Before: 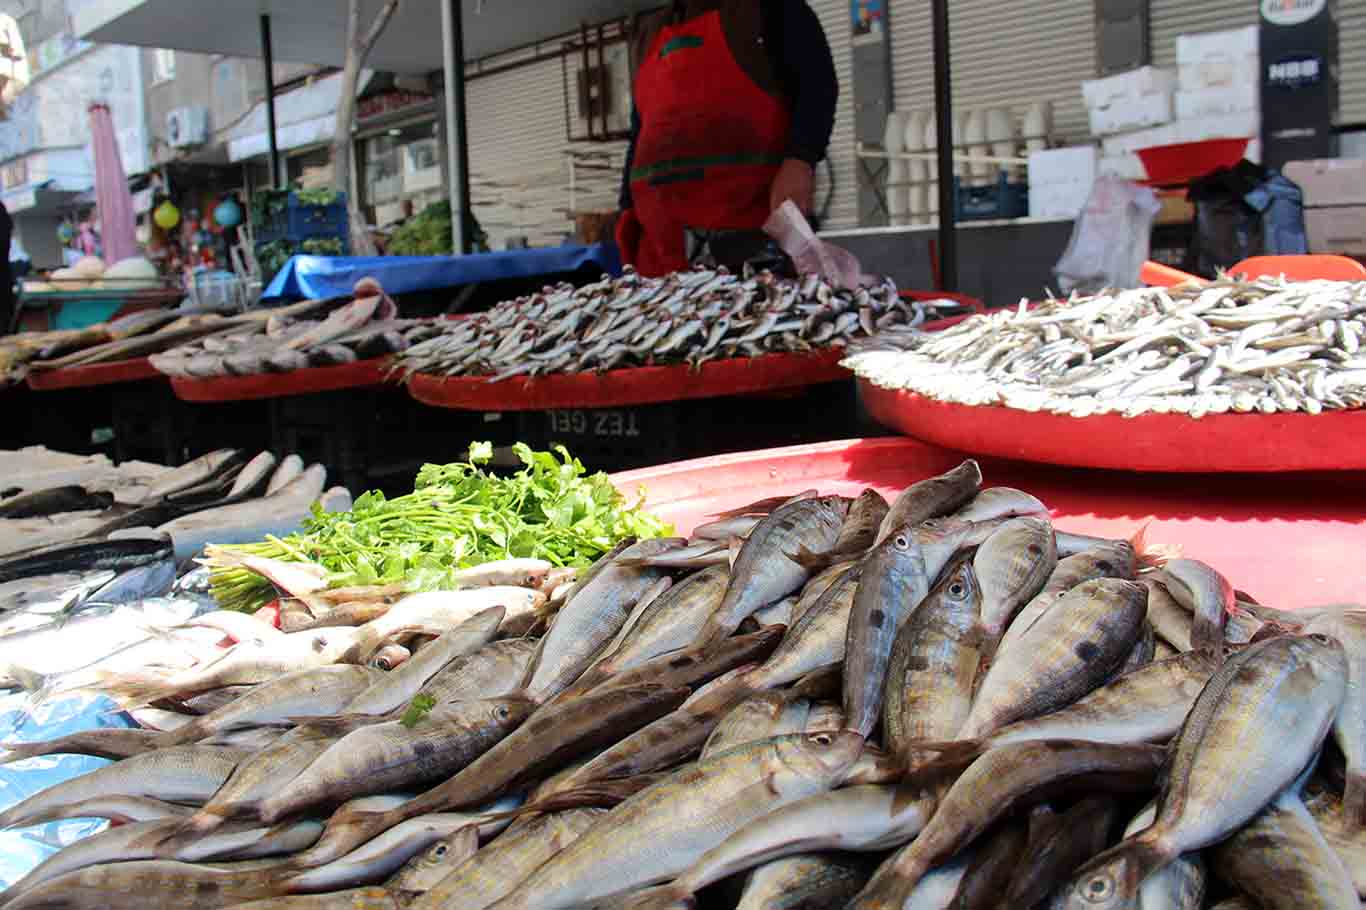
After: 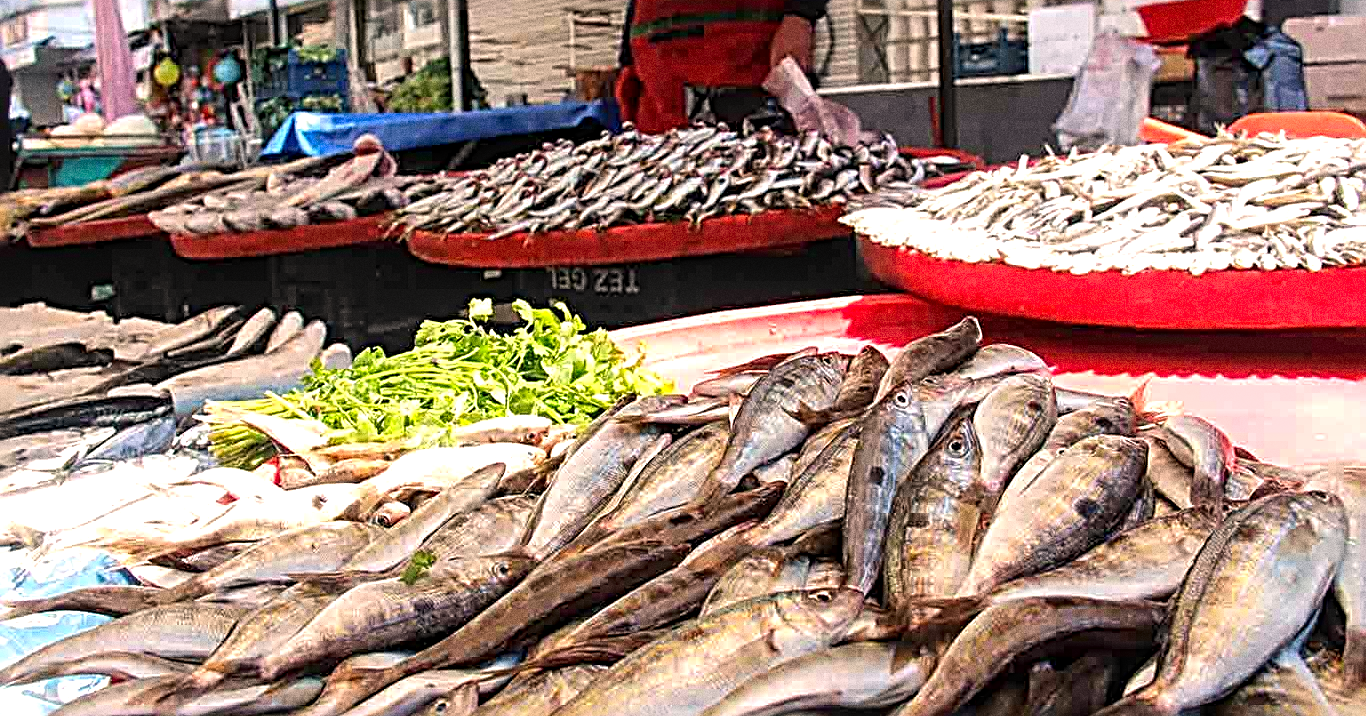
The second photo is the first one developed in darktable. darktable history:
vibrance: on, module defaults
local contrast: on, module defaults
sharpen: radius 3.69, amount 0.928
grain: coarseness 0.09 ISO, strength 40%
exposure: black level correction 0.001, exposure 0.5 EV, compensate exposure bias true, compensate highlight preservation false
crop and rotate: top 15.774%, bottom 5.506%
white balance: red 1.127, blue 0.943
